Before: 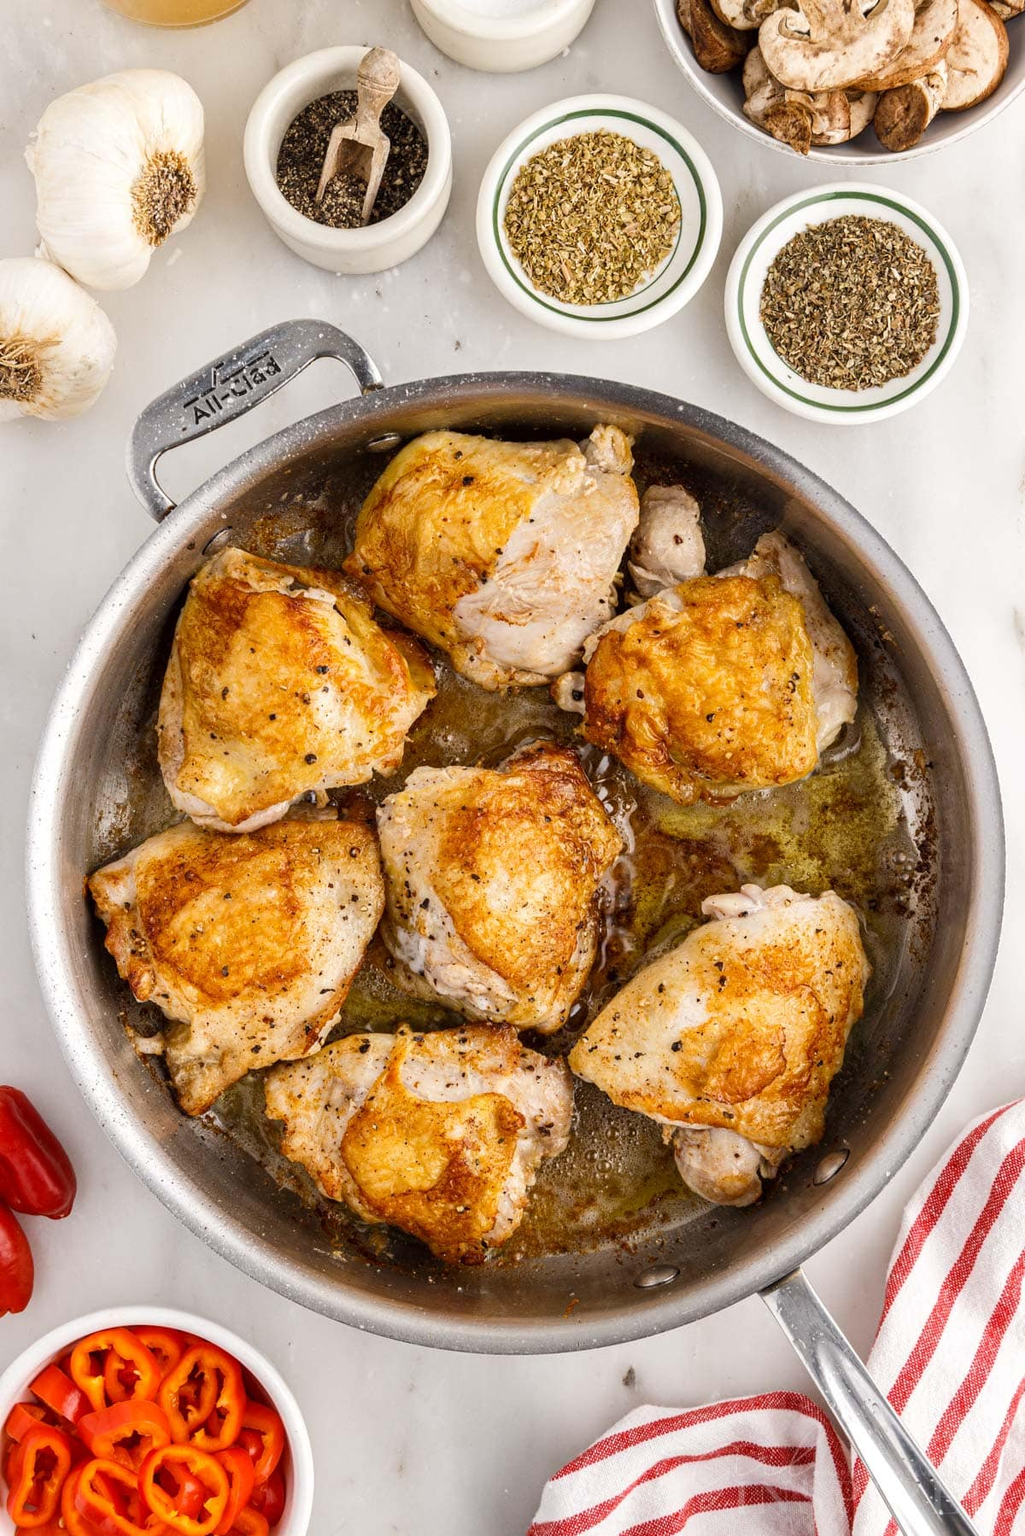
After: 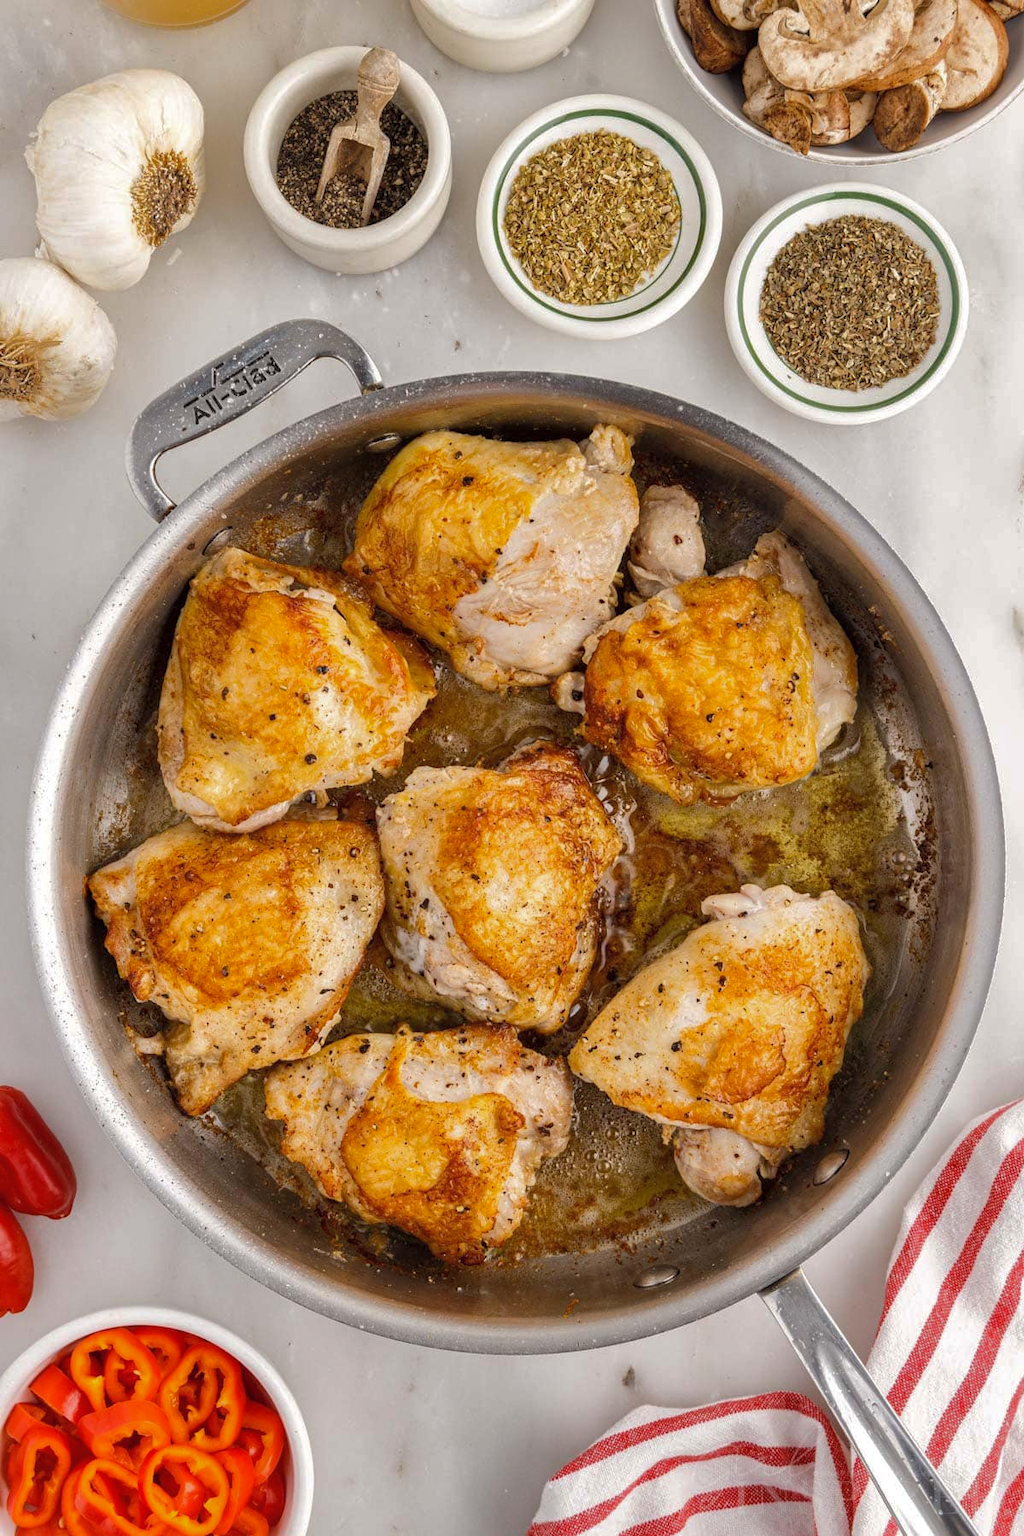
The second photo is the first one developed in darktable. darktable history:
shadows and highlights: shadows 39.41, highlights -59.99
